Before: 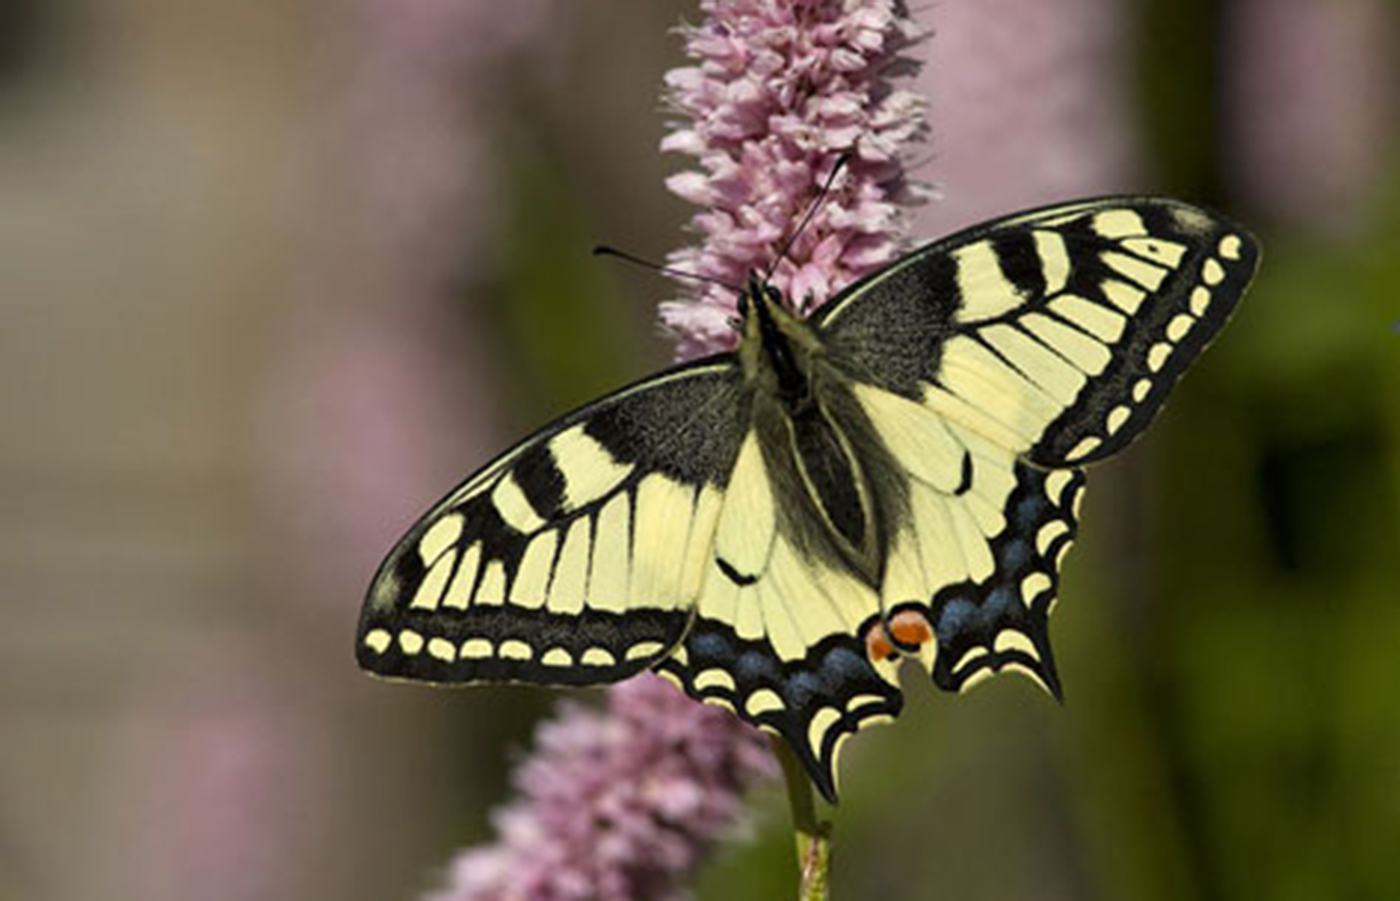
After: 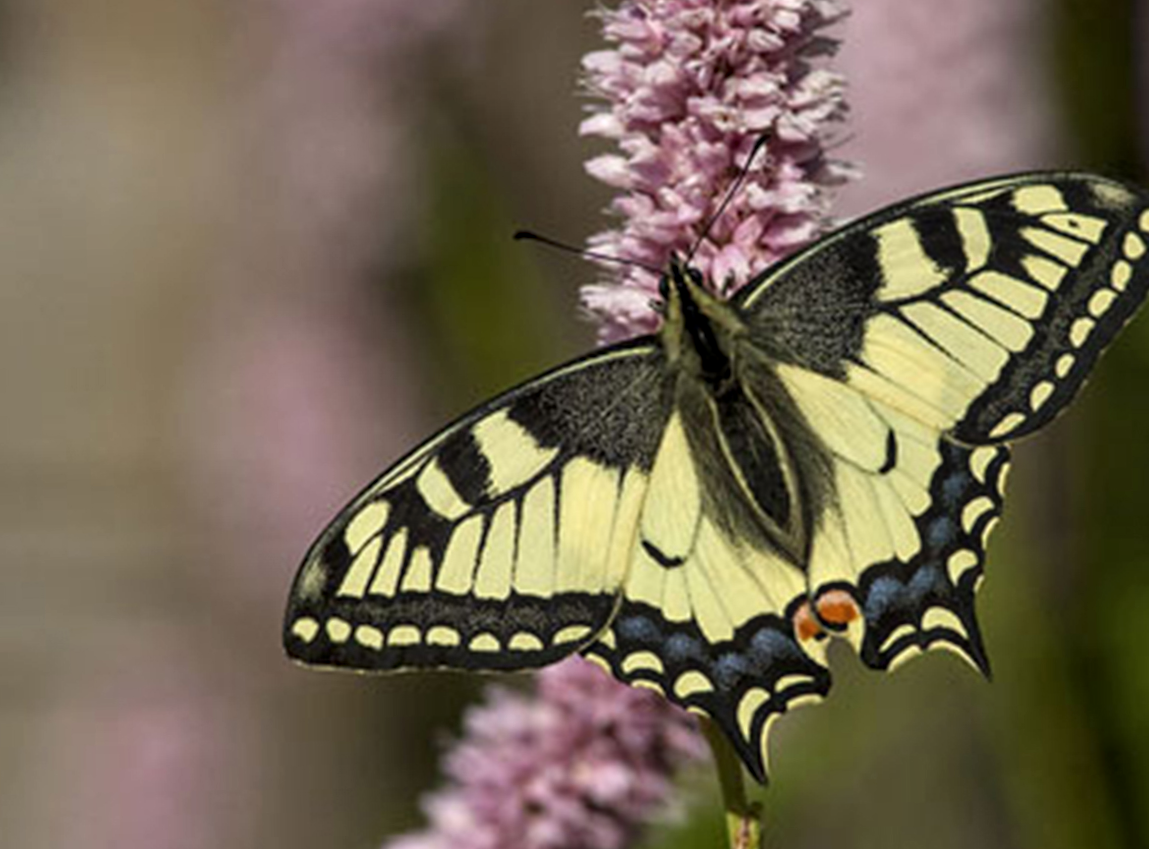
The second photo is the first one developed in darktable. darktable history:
crop and rotate: angle 1°, left 4.281%, top 0.642%, right 11.383%, bottom 2.486%
local contrast: on, module defaults
